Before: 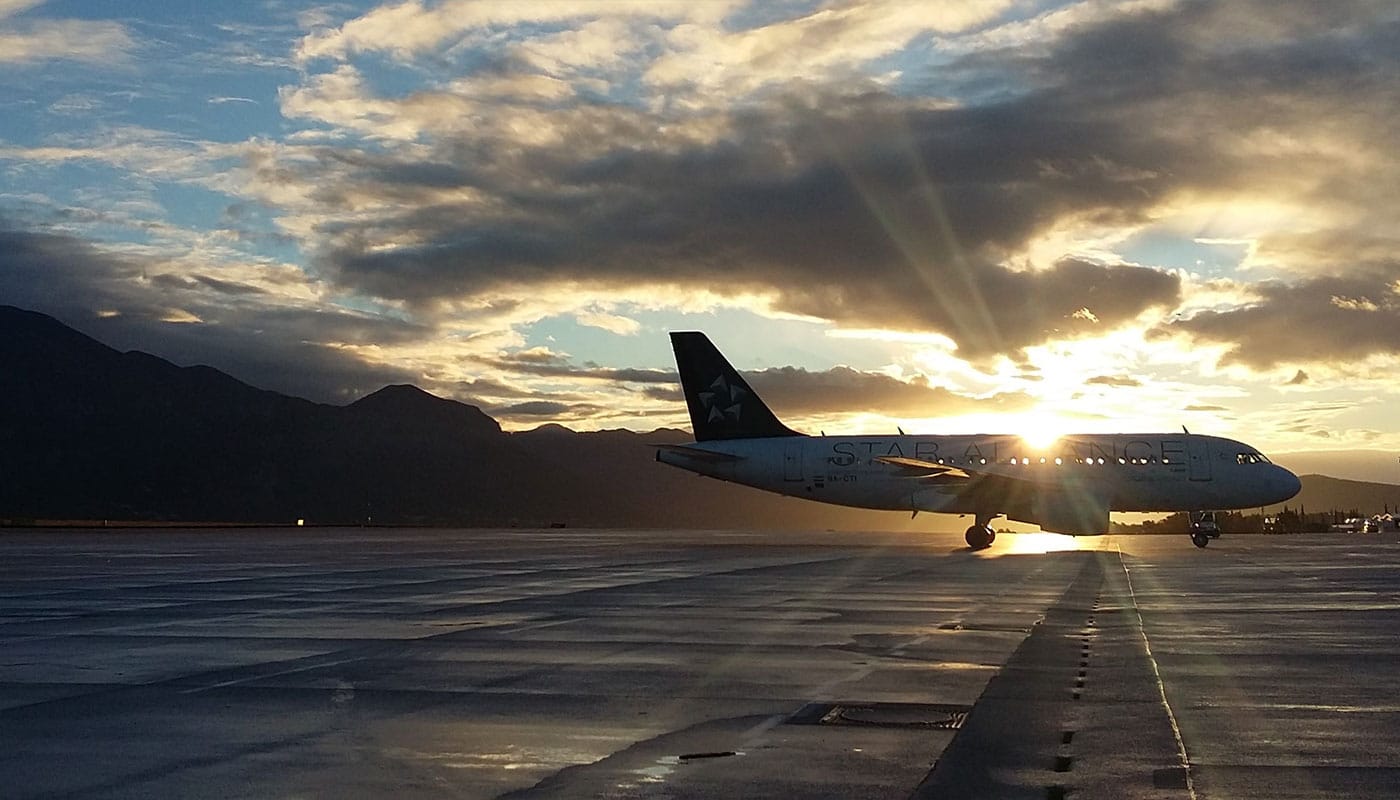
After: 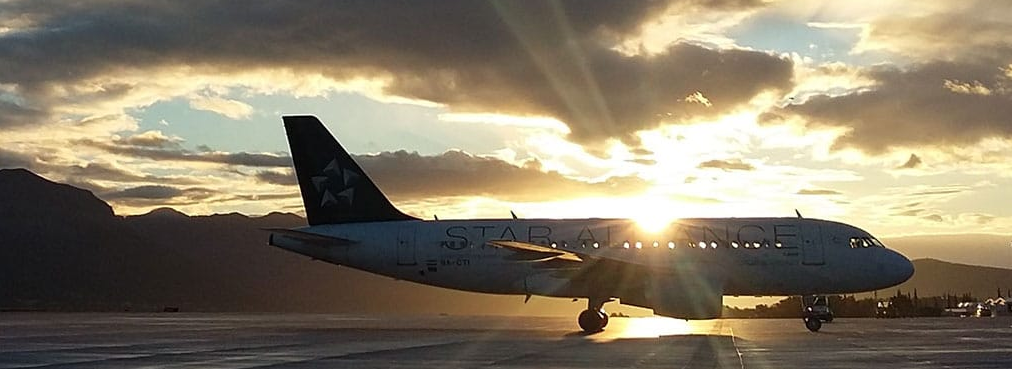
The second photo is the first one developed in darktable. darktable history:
crop and rotate: left 27.643%, top 27.209%, bottom 26.599%
